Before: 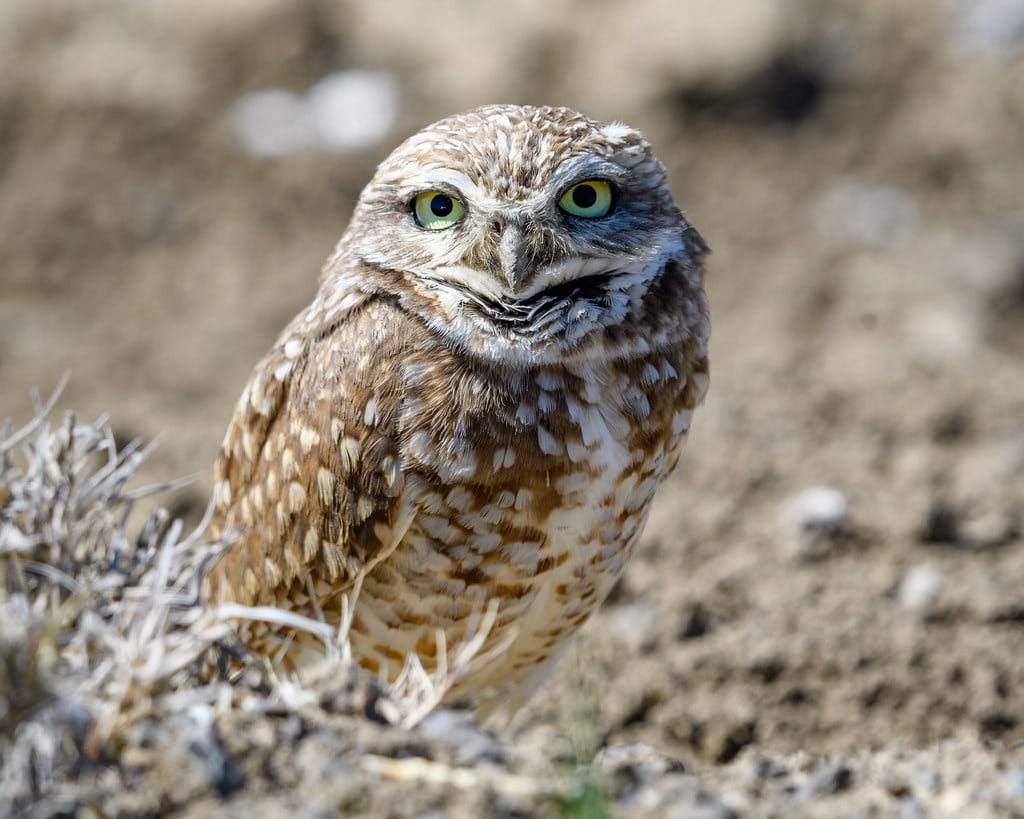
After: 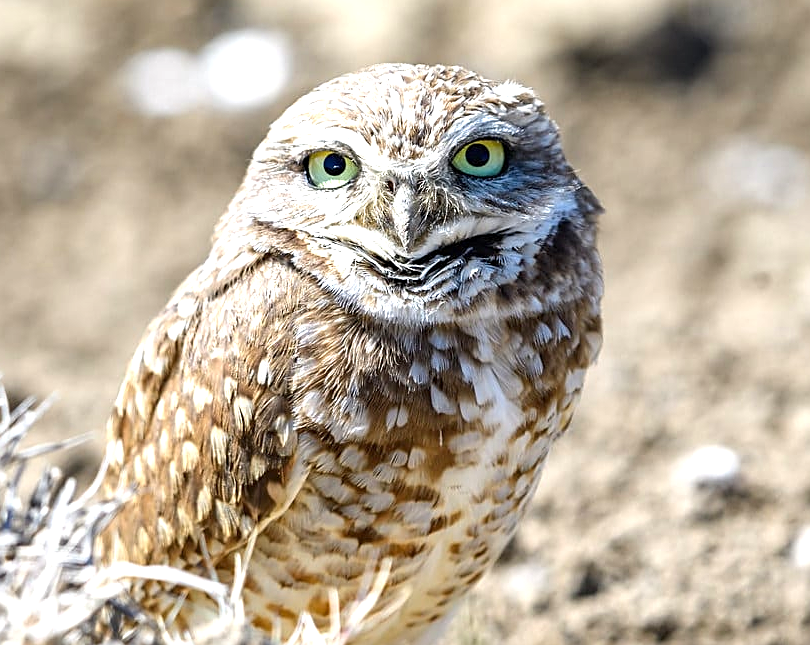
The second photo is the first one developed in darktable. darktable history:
contrast equalizer: octaves 7, y [[0.5 ×6], [0.5 ×6], [0.5, 0.5, 0.501, 0.545, 0.707, 0.863], [0 ×6], [0 ×6]], mix 0.345
exposure: black level correction 0, exposure 0.892 EV, compensate highlight preservation false
sharpen: on, module defaults
crop and rotate: left 10.541%, top 5.058%, right 10.321%, bottom 16.075%
